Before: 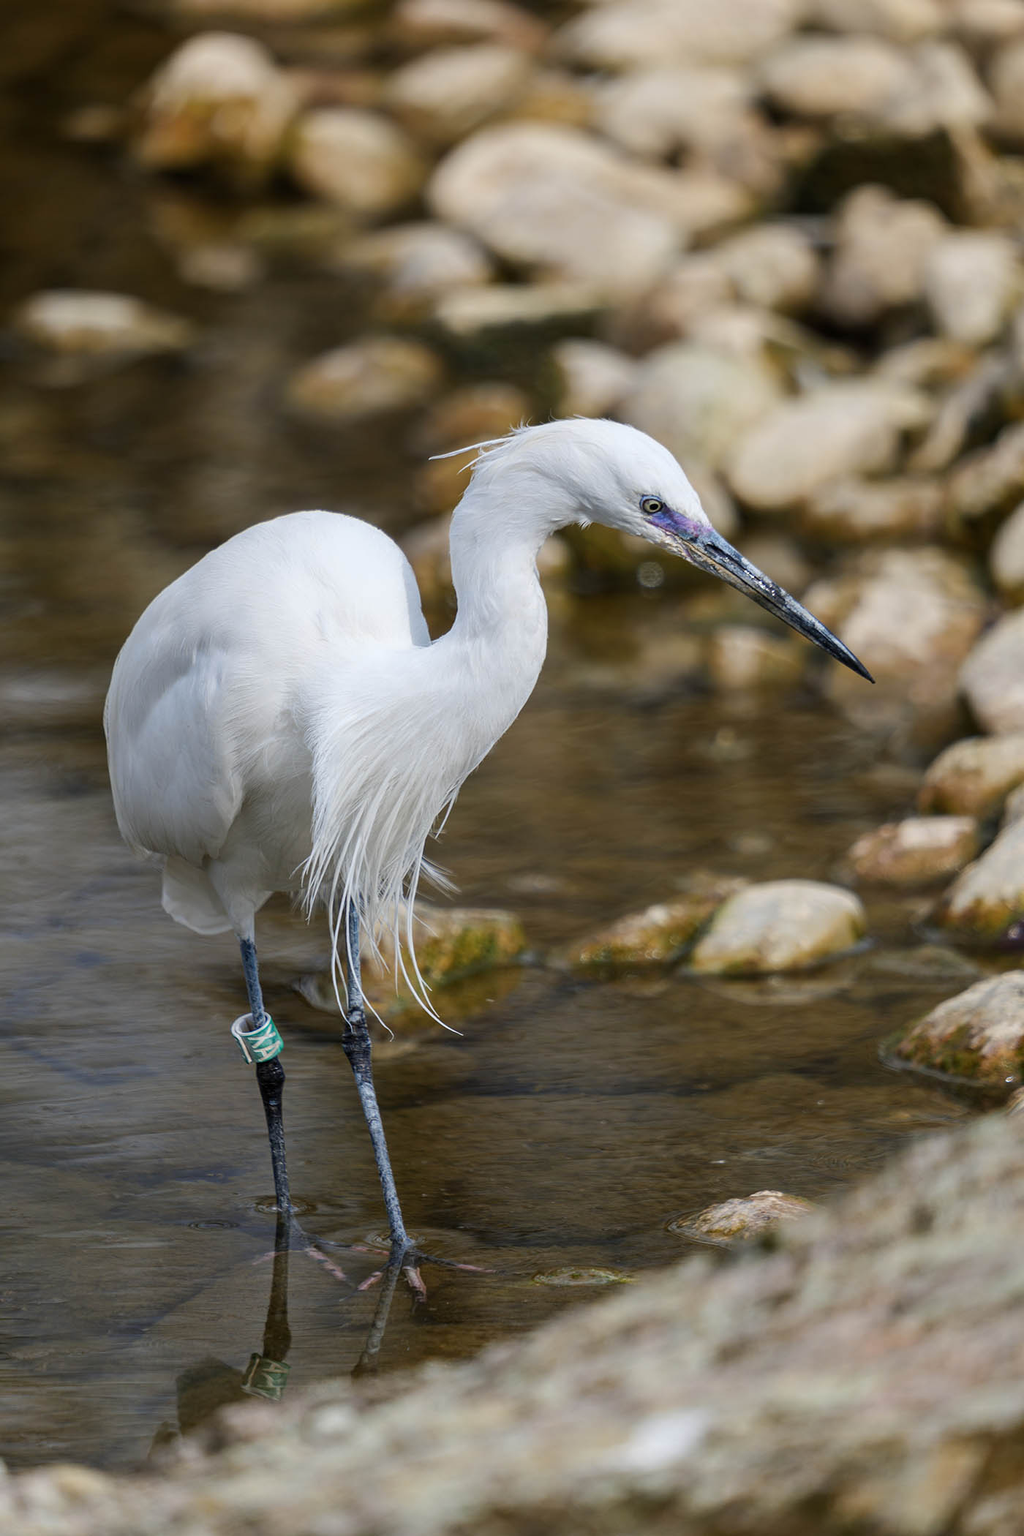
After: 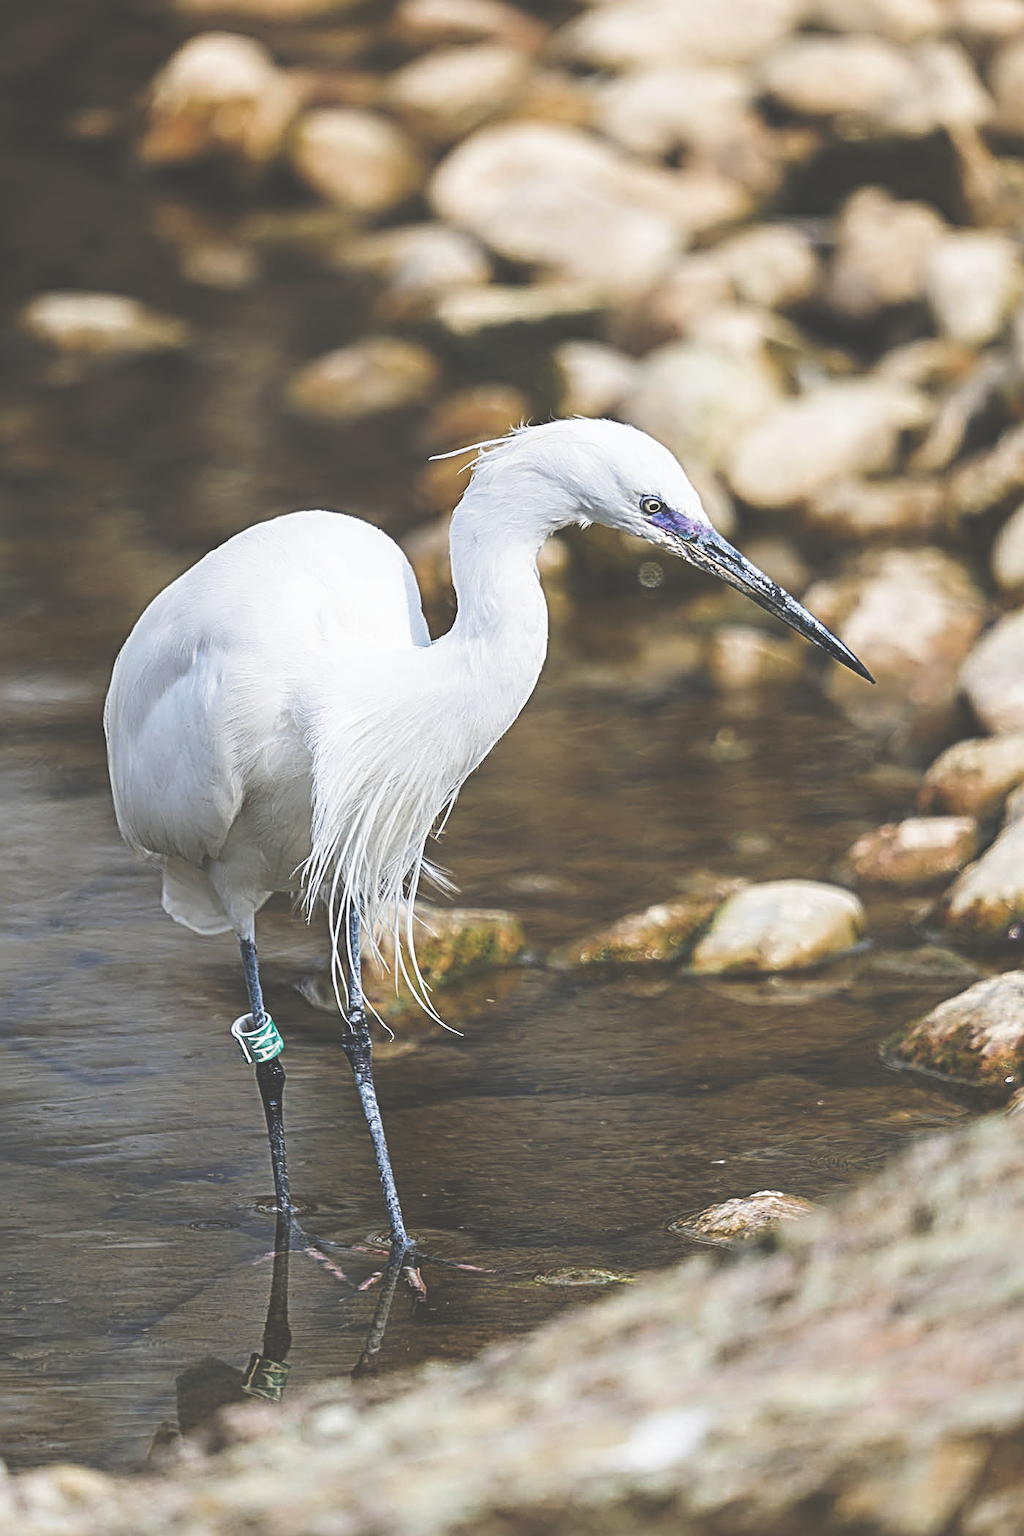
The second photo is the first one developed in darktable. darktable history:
exposure: exposure 0.127 EV, compensate highlight preservation false
rgb curve: curves: ch0 [(0, 0.186) (0.314, 0.284) (0.775, 0.708) (1, 1)], compensate middle gray true, preserve colors none
filmic rgb: middle gray luminance 9.23%, black relative exposure -10.55 EV, white relative exposure 3.45 EV, threshold 6 EV, target black luminance 0%, hardness 5.98, latitude 59.69%, contrast 1.087, highlights saturation mix 5%, shadows ↔ highlights balance 29.23%, add noise in highlights 0, color science v3 (2019), use custom middle-gray values true, iterations of high-quality reconstruction 0, contrast in highlights soft, enable highlight reconstruction true
sharpen: radius 3.69, amount 0.928
